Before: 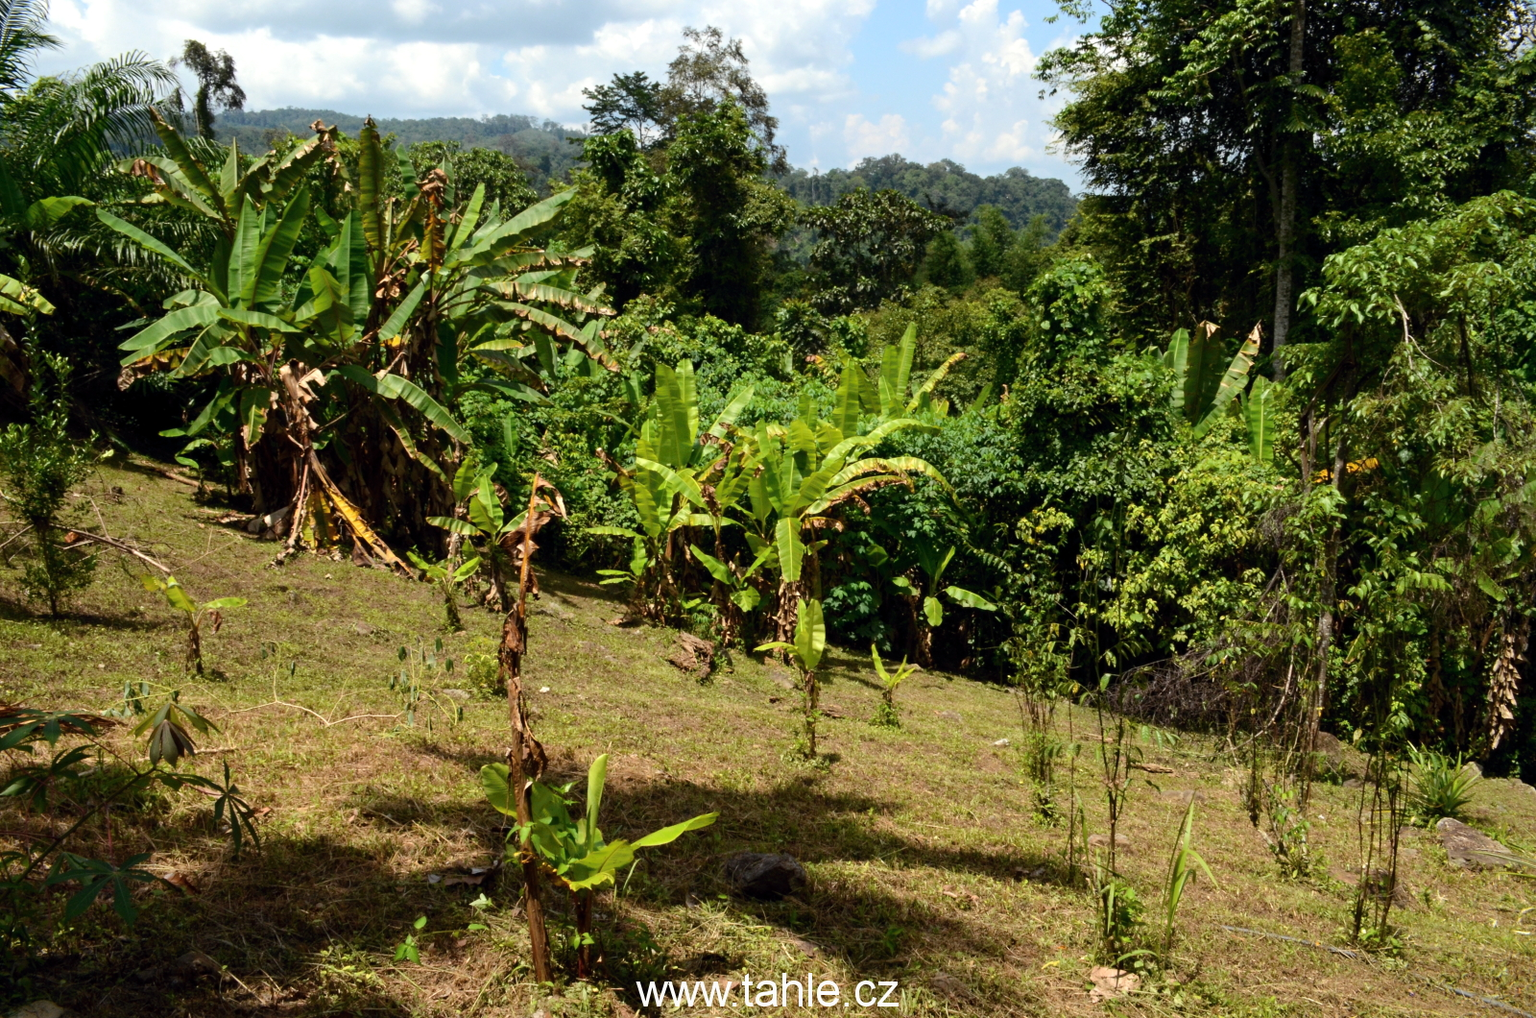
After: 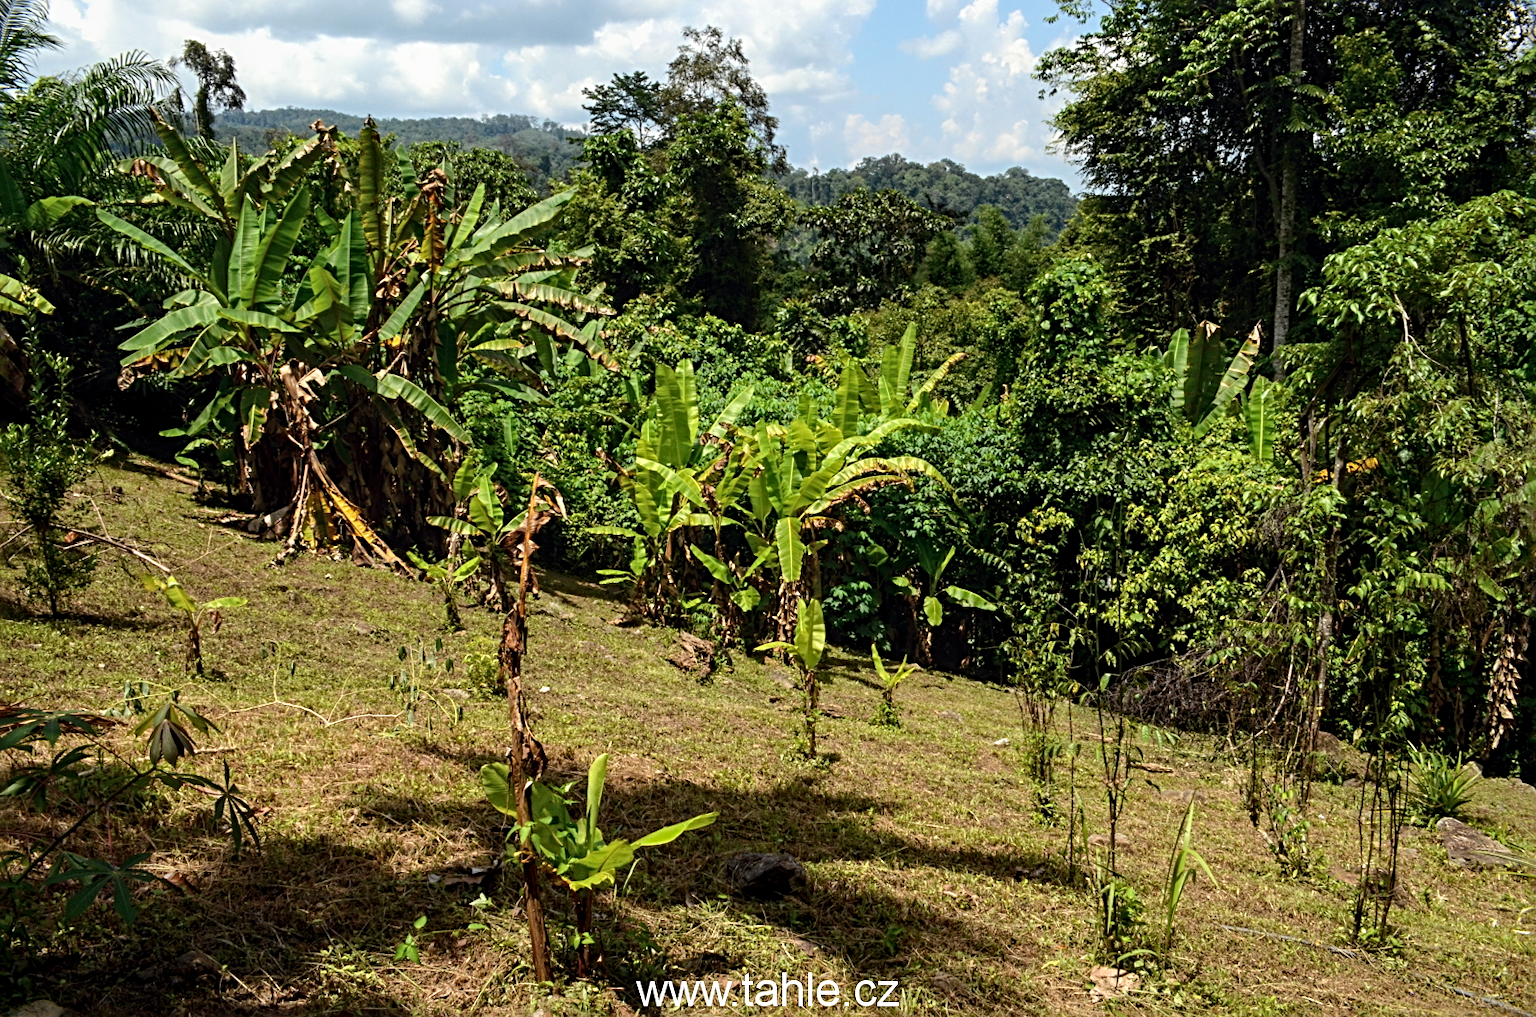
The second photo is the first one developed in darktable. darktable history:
local contrast: on, module defaults
rotate and perspective: automatic cropping off
sharpen: radius 3.119
